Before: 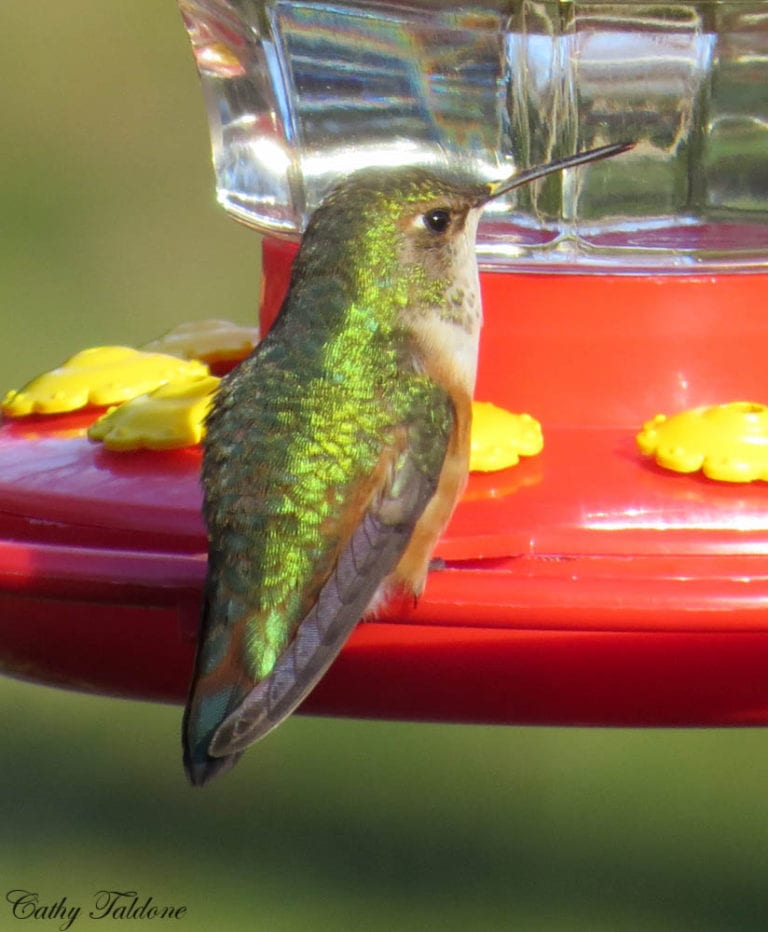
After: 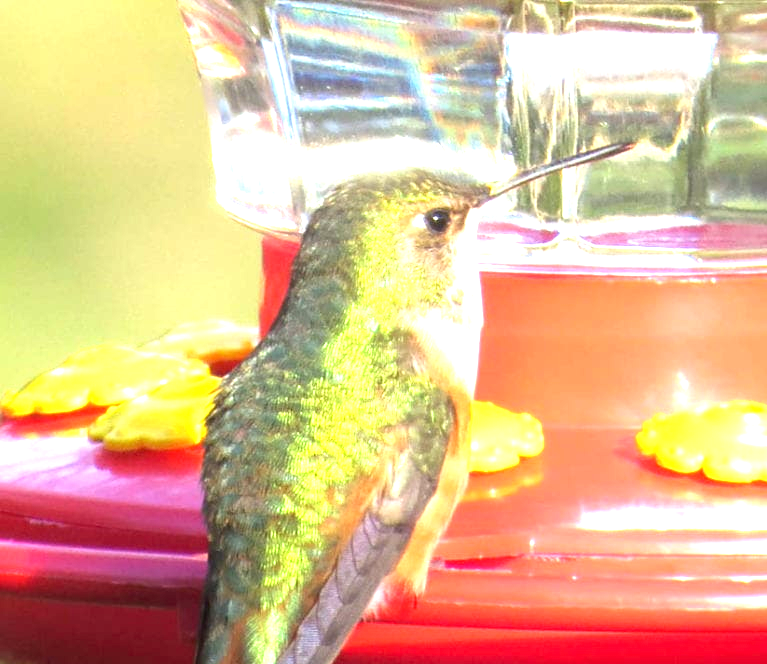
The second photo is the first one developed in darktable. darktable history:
crop: right 0%, bottom 28.681%
exposure: black level correction 0, exposure 1.757 EV, compensate exposure bias true, compensate highlight preservation false
